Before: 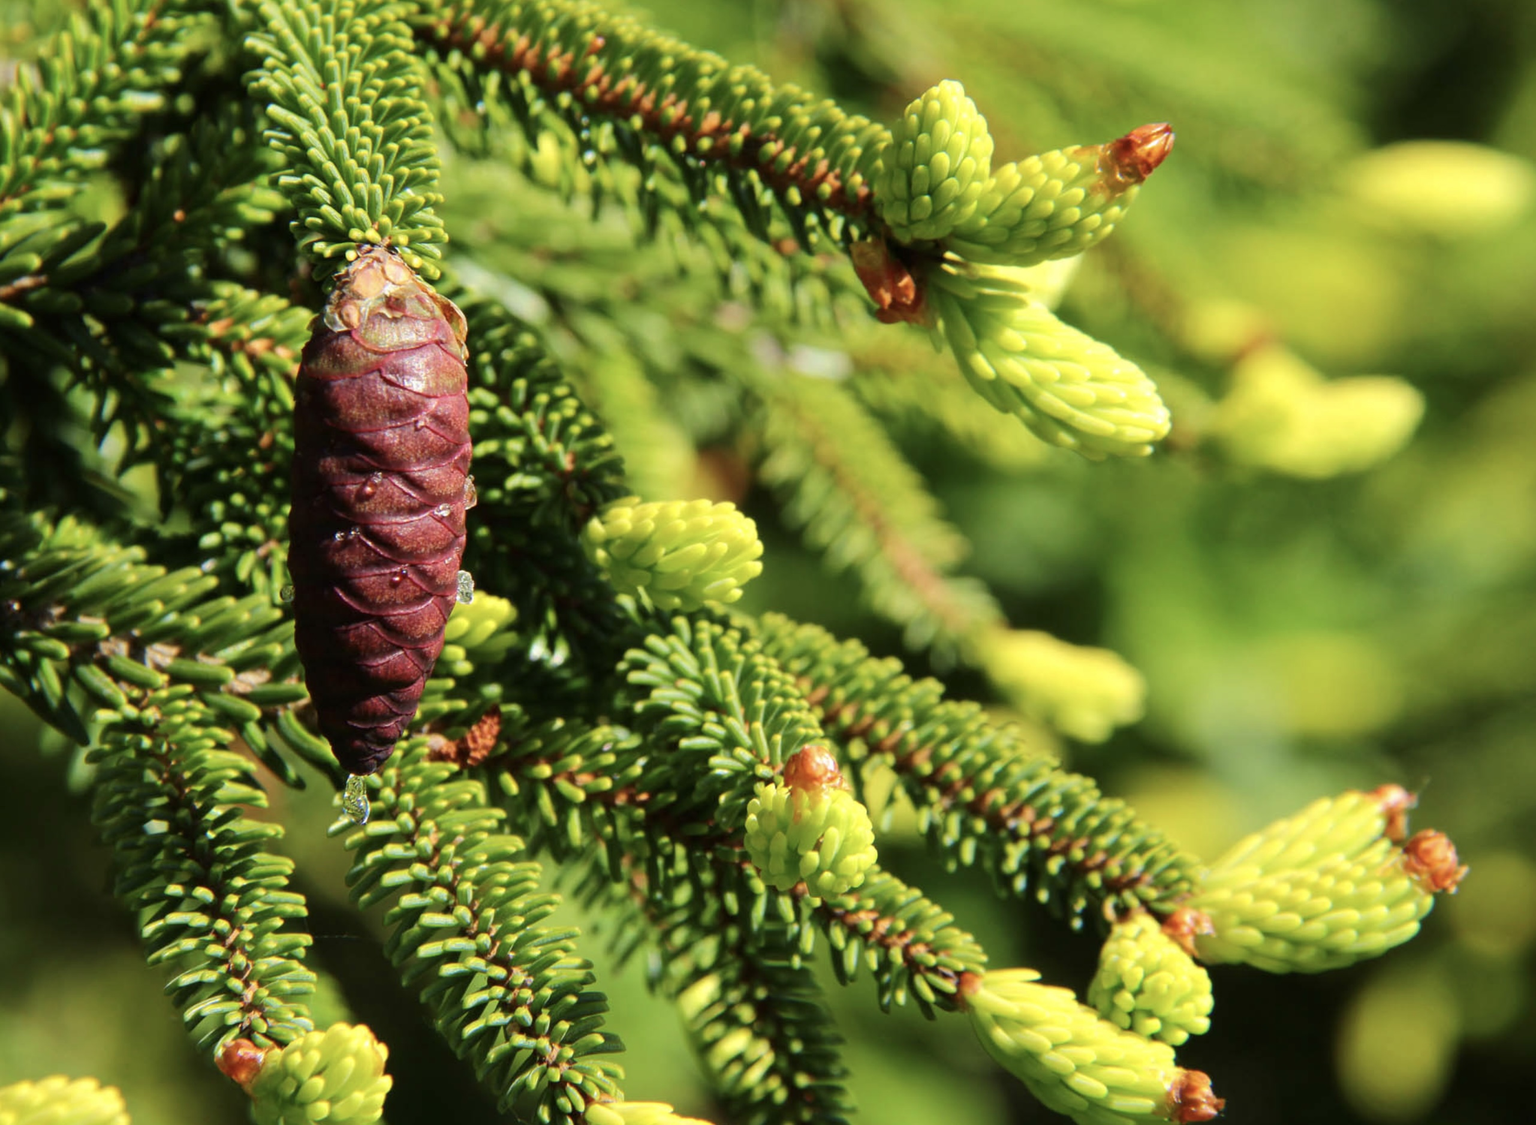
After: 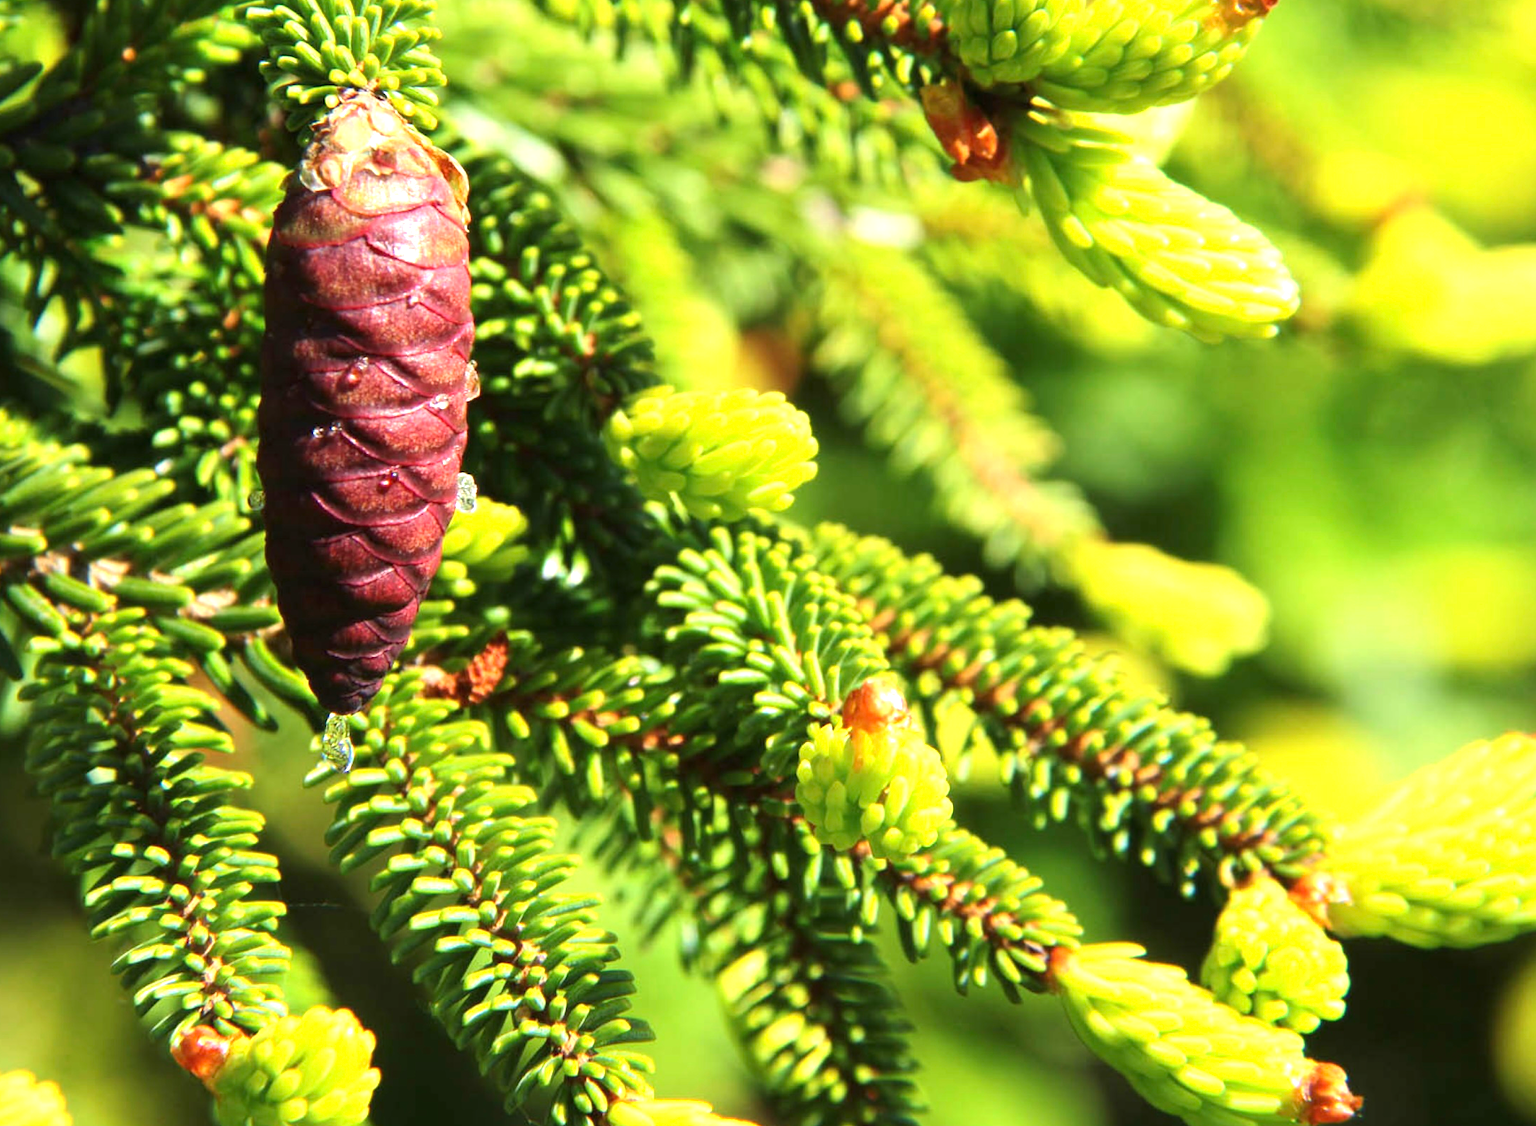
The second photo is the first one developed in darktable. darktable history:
exposure: black level correction 0, exposure 0.951 EV, compensate exposure bias true, compensate highlight preservation false
crop and rotate: left 4.578%, top 15.129%, right 10.651%
